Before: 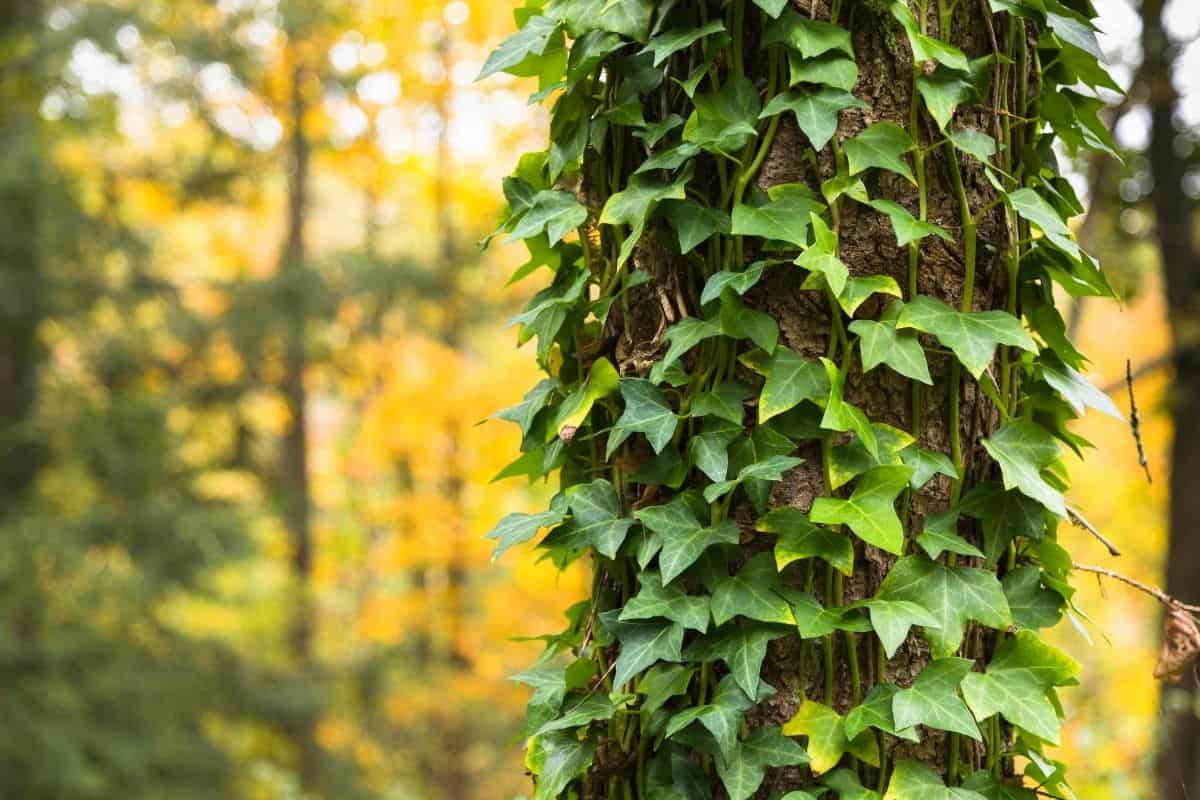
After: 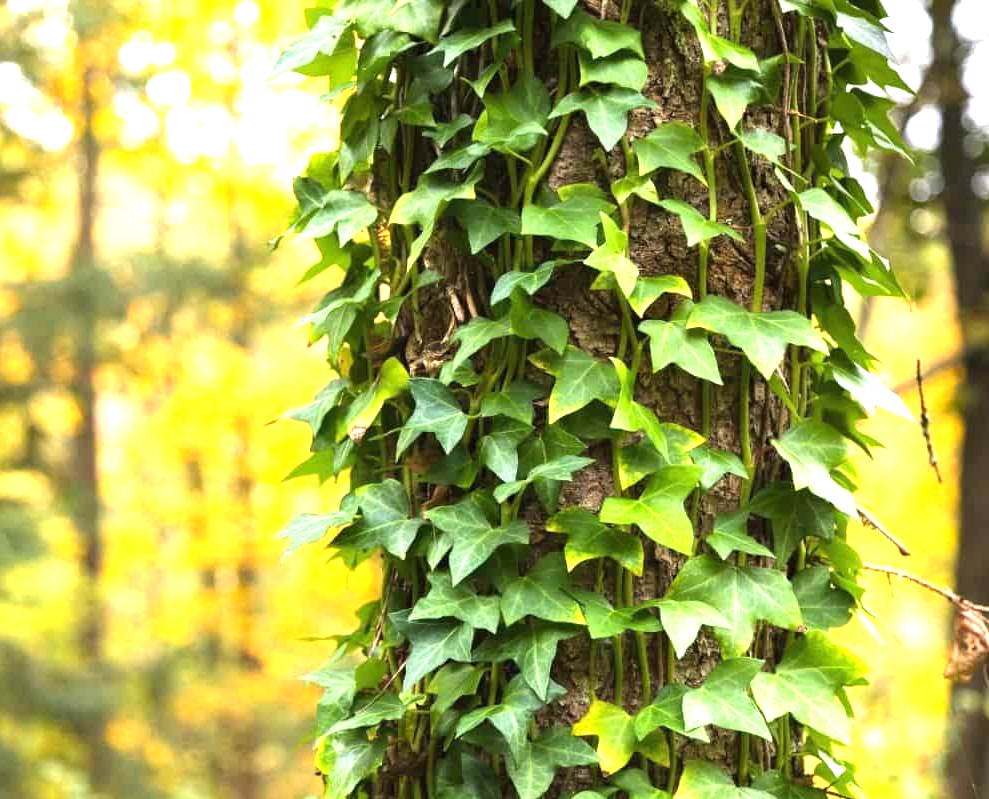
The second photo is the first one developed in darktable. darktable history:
crop: left 17.547%, bottom 0.05%
exposure: black level correction -0.001, exposure 0.907 EV, compensate exposure bias true, compensate highlight preservation false
